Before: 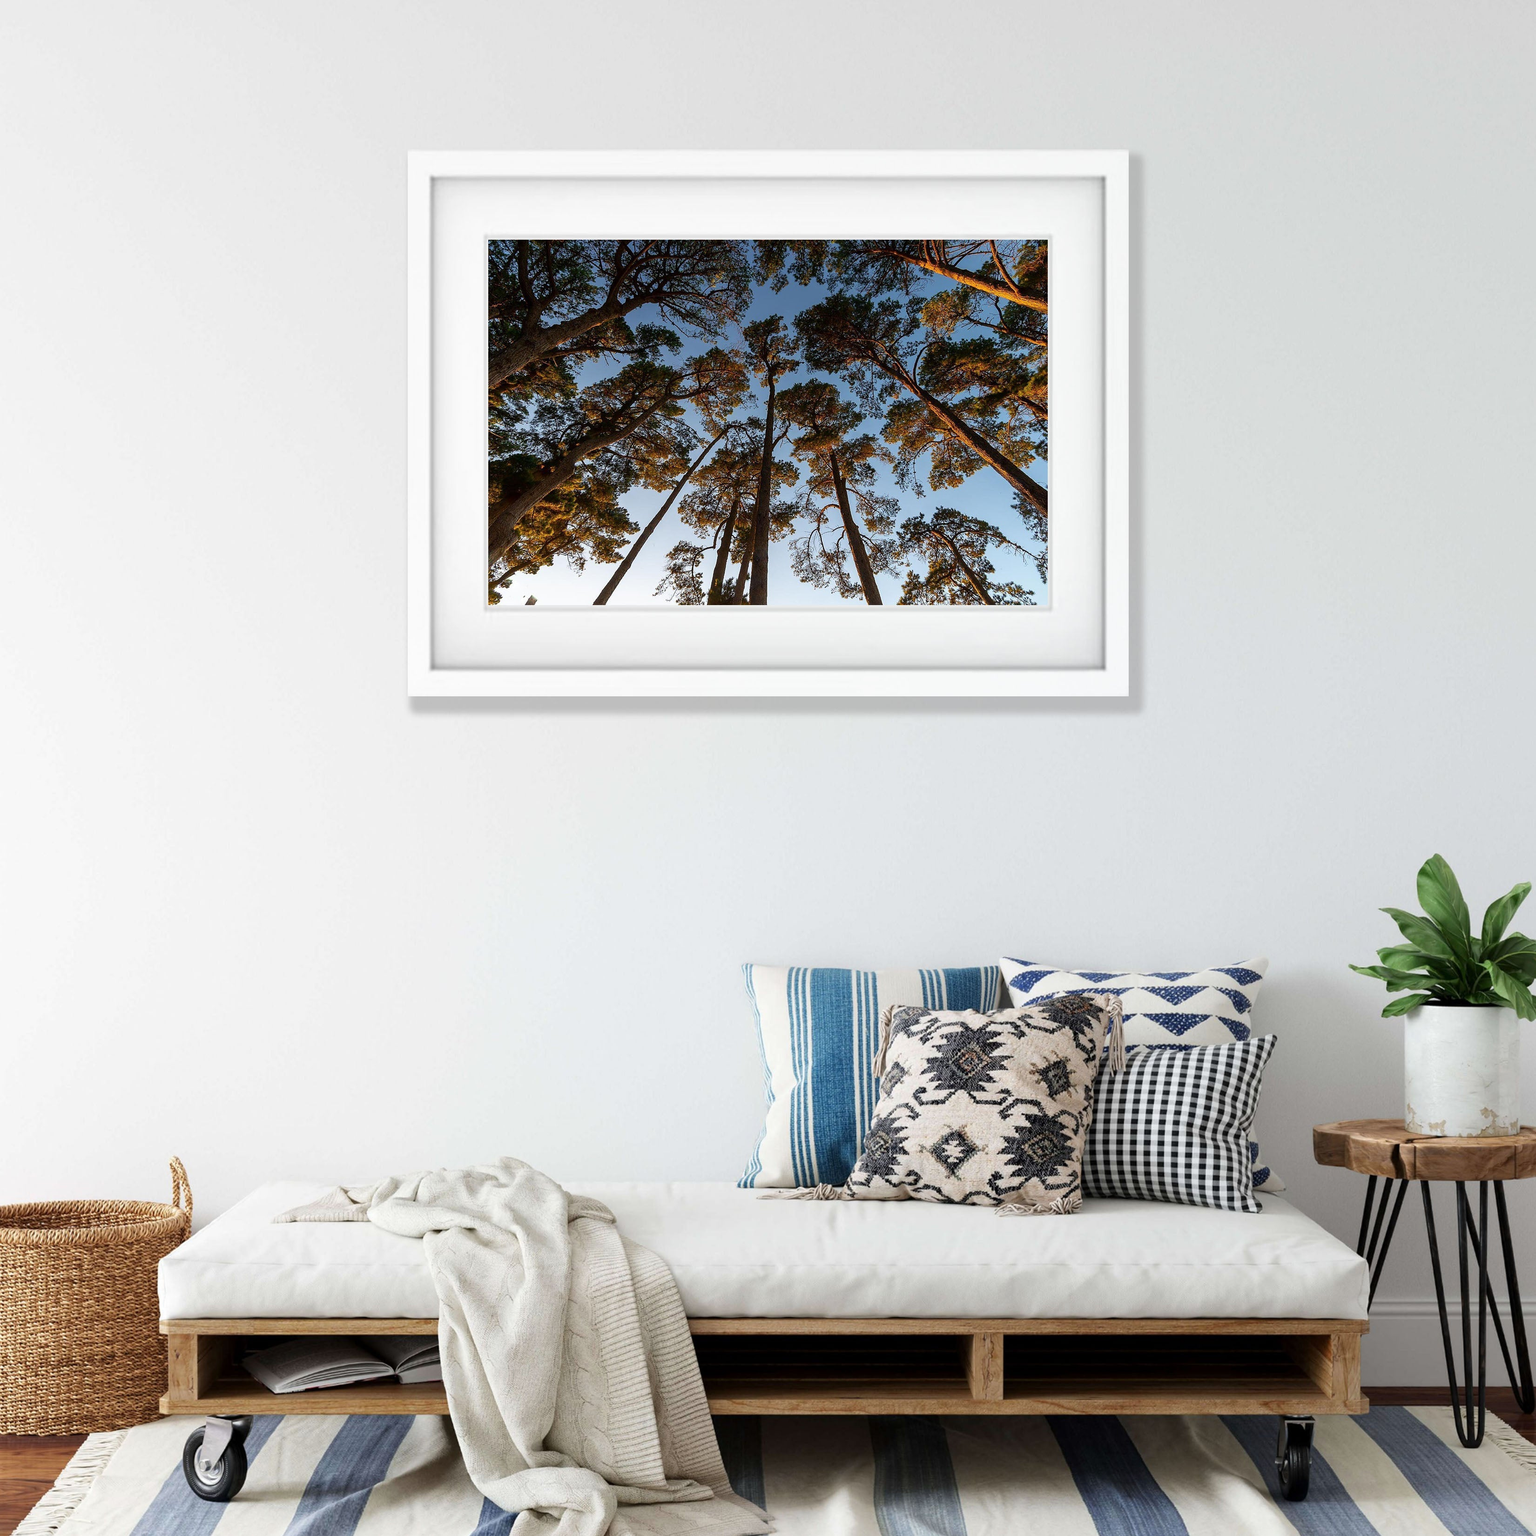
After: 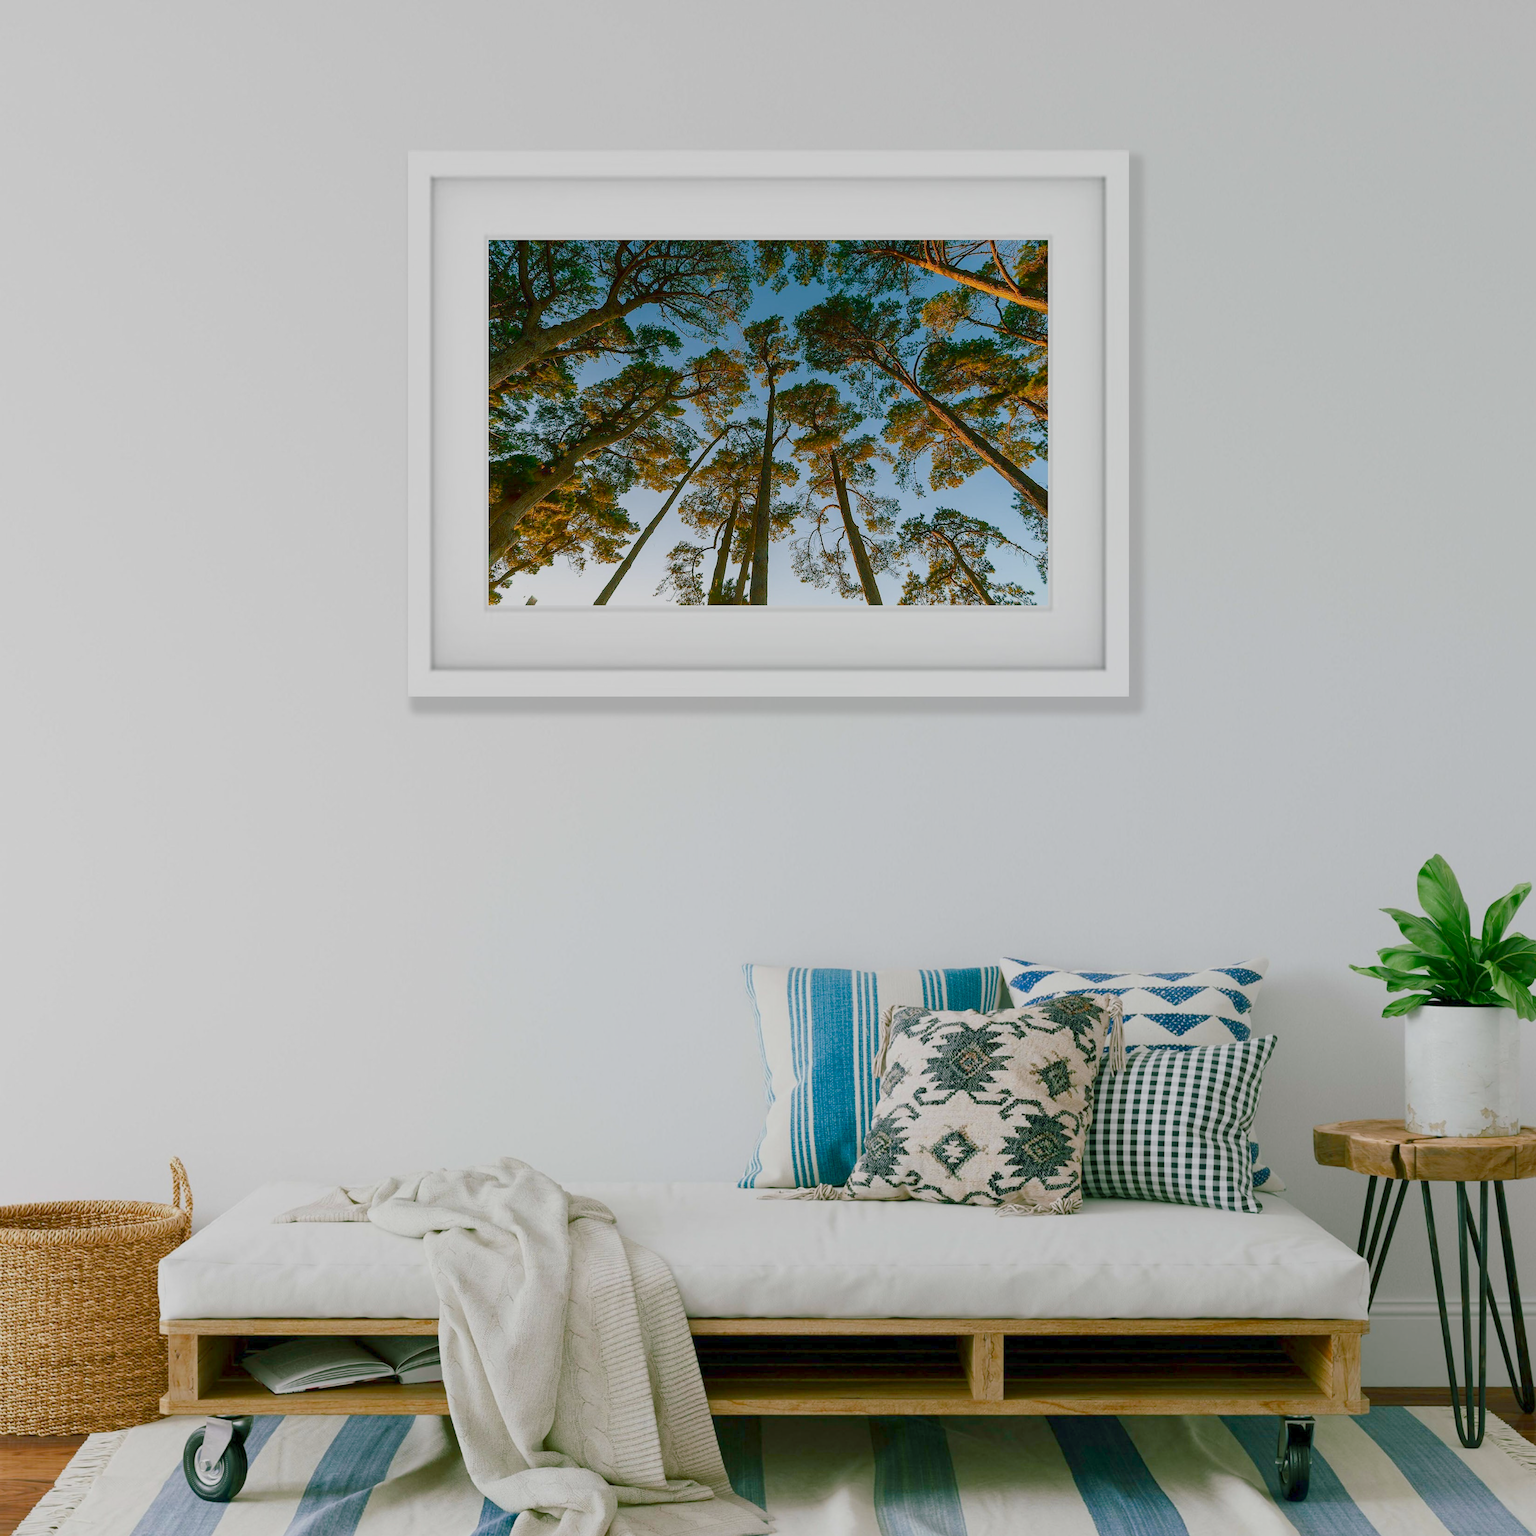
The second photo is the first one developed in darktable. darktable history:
color balance rgb: shadows lift › chroma 11.454%, shadows lift › hue 131.78°, highlights gain › luminance 9.804%, perceptual saturation grading › global saturation 20%, perceptual saturation grading › highlights -25.649%, perceptual saturation grading › shadows 24.26%, contrast -29.568%
